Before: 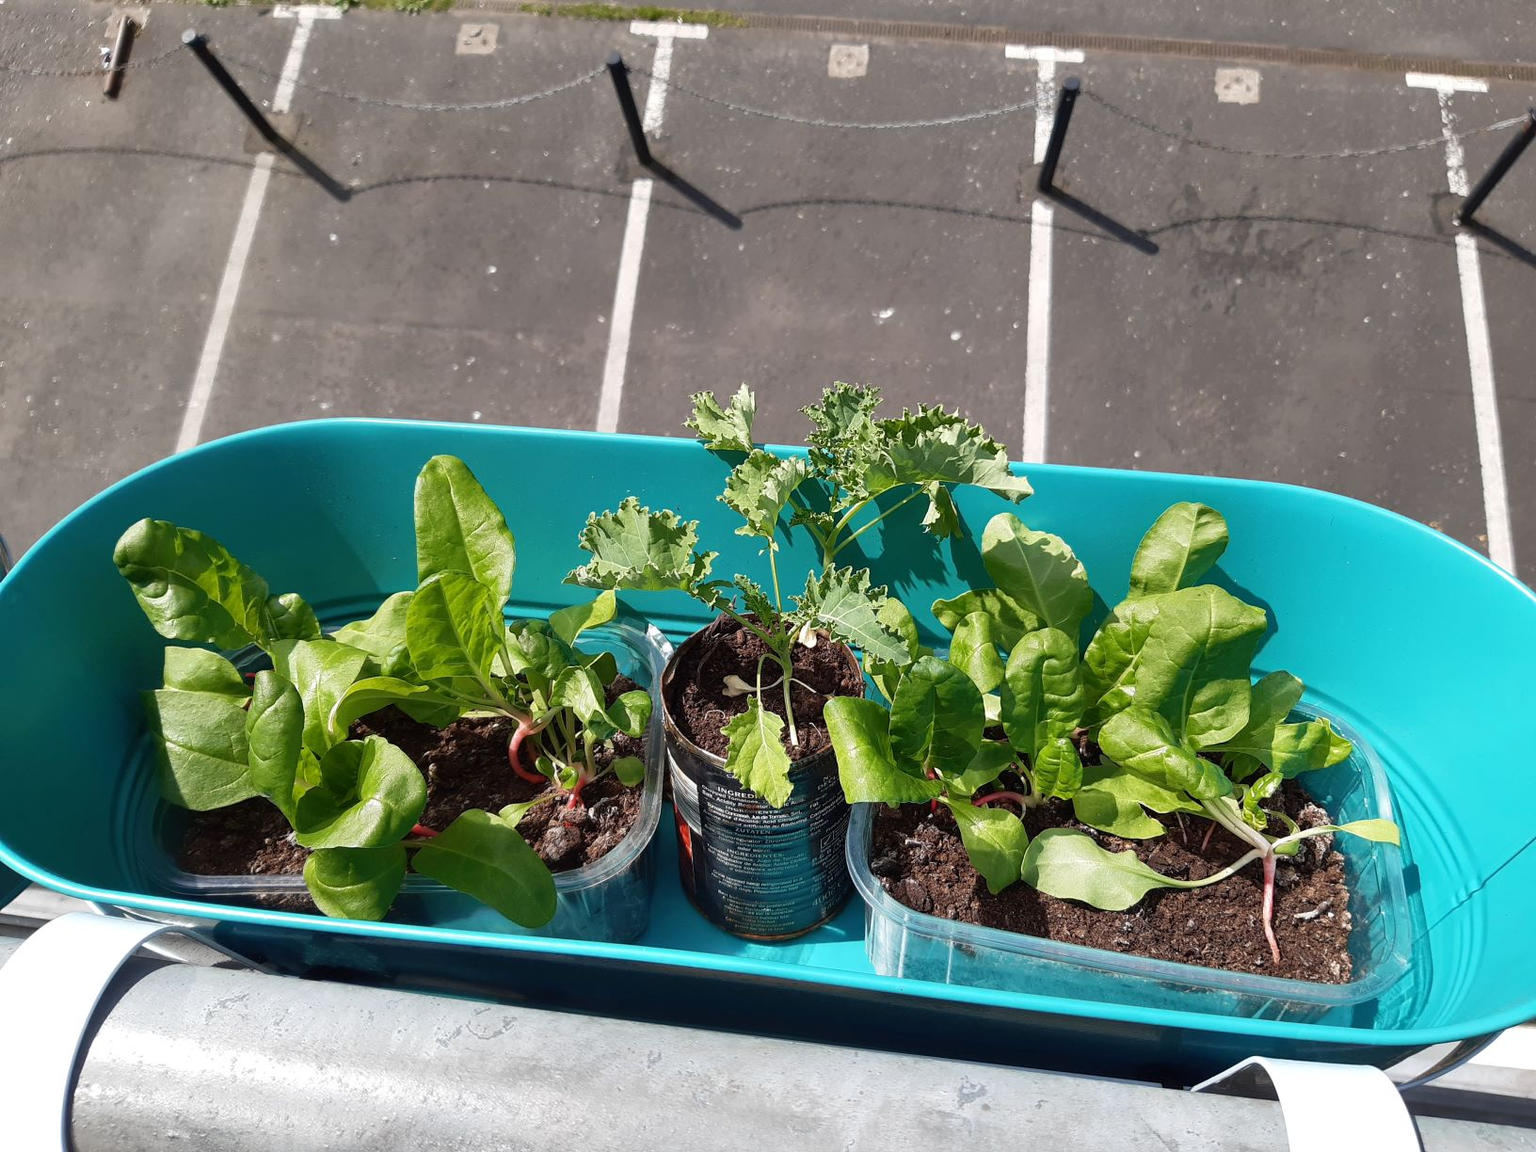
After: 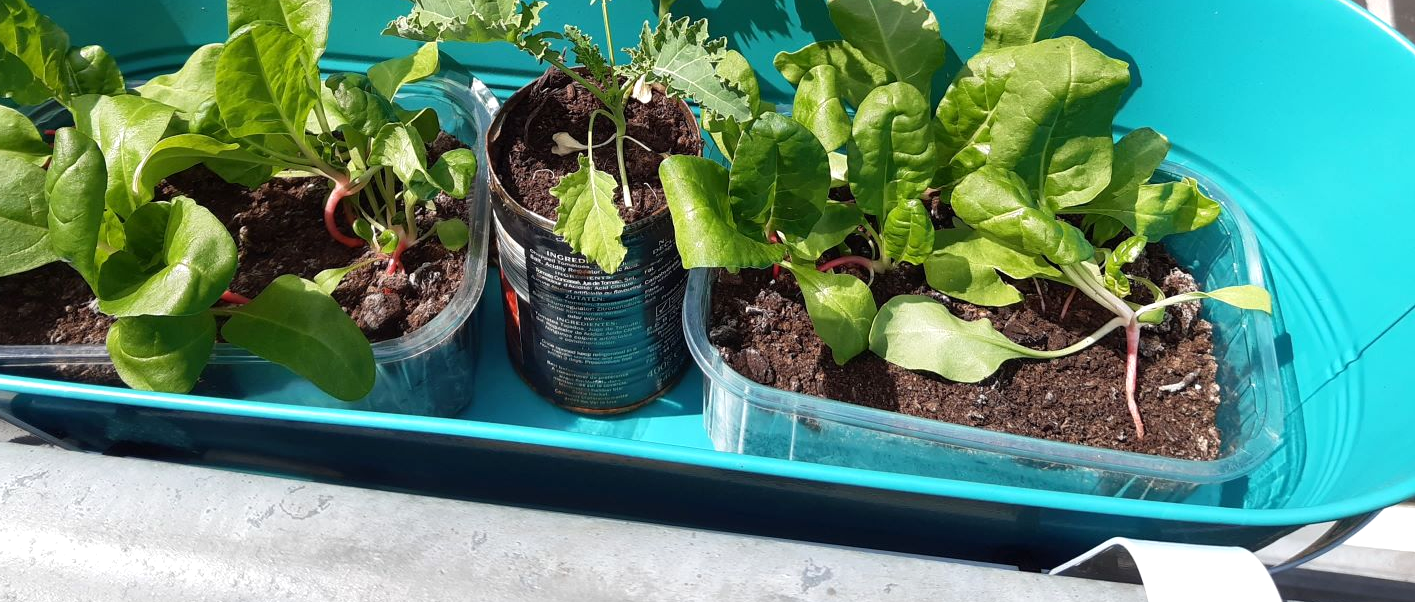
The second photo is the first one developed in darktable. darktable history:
crop and rotate: left 13.293%, top 47.822%, bottom 2.932%
exposure: exposure 0.127 EV, compensate highlight preservation false
